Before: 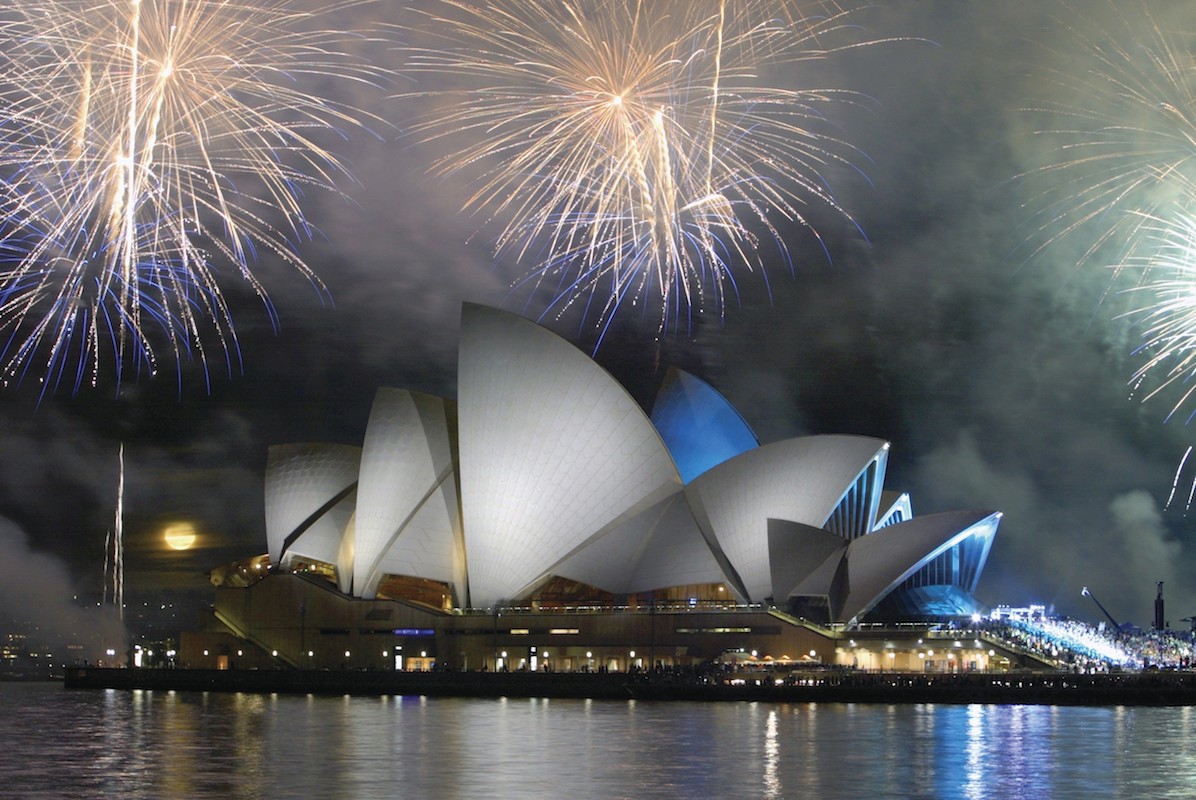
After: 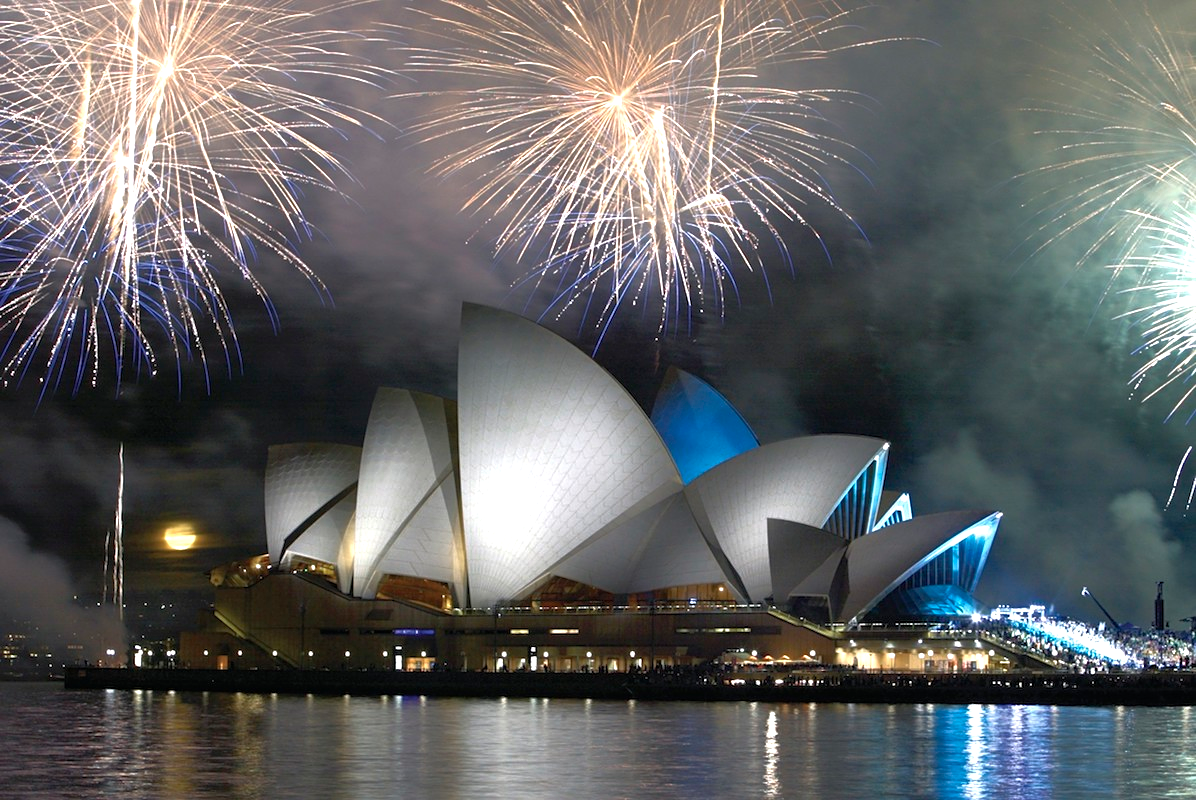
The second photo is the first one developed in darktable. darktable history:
tone equalizer: -8 EV 0.001 EV, -7 EV -0.002 EV, -6 EV 0.002 EV, -5 EV -0.063 EV, -4 EV -0.094 EV, -3 EV -0.172 EV, -2 EV 0.221 EV, -1 EV 0.713 EV, +0 EV 0.517 EV, edges refinement/feathering 500, mask exposure compensation -1.57 EV, preserve details no
sharpen: amount 0.215
